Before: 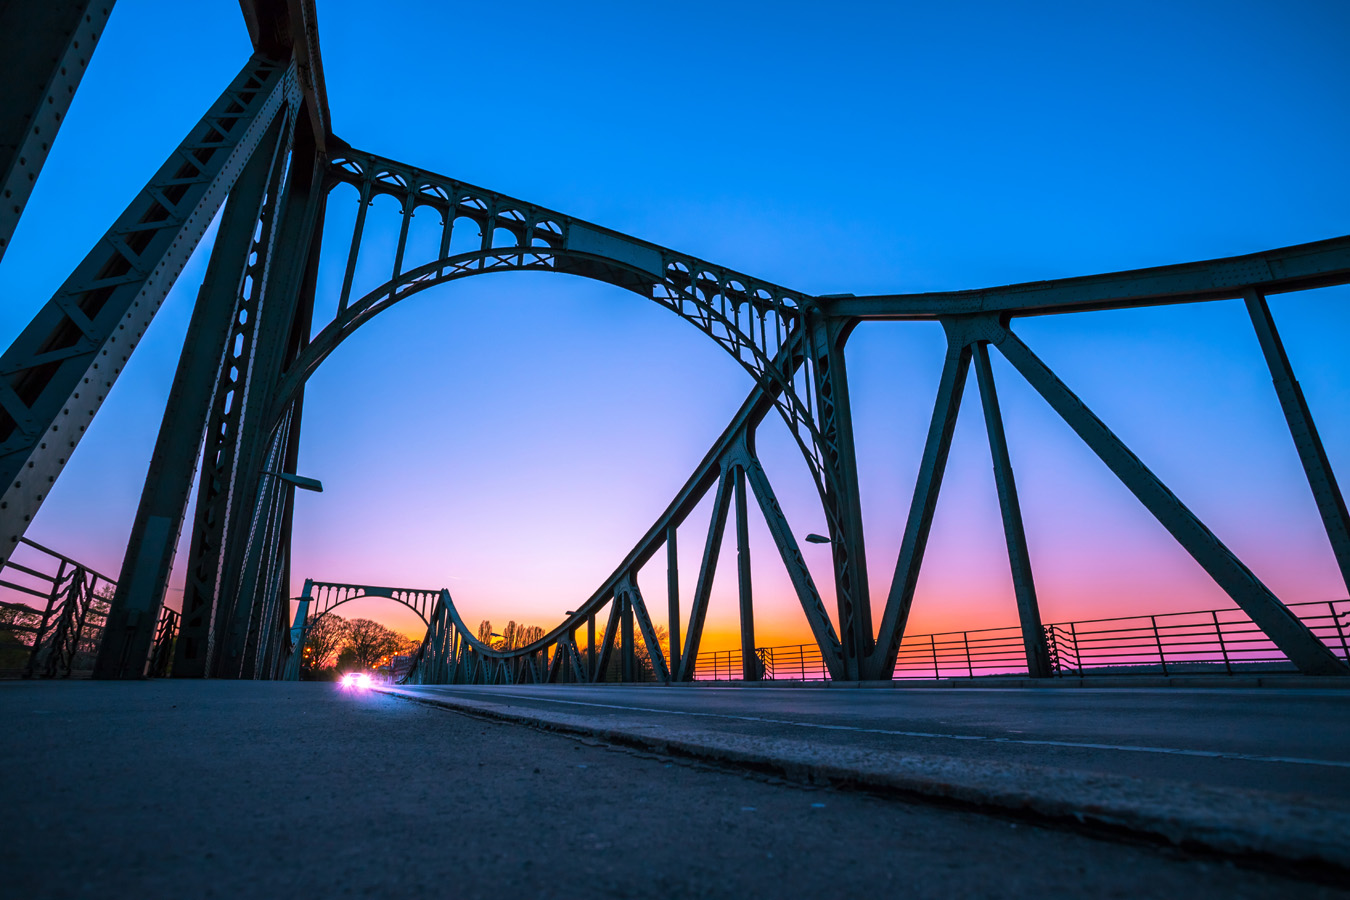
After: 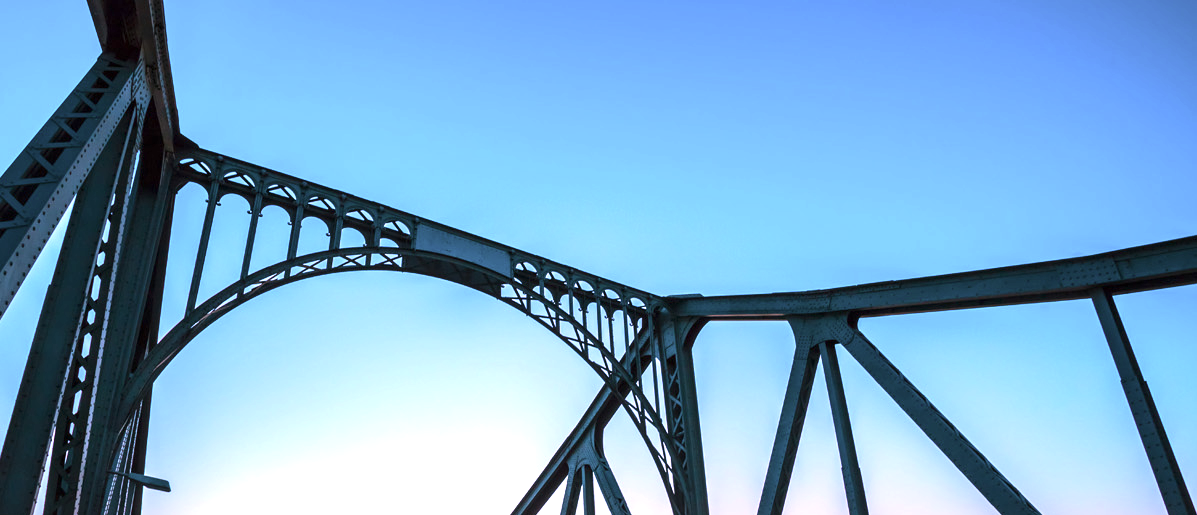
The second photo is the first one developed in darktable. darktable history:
crop and rotate: left 11.33%, bottom 42.729%
contrast brightness saturation: contrast 0.101, saturation -0.29
exposure: exposure 1.263 EV, compensate exposure bias true, compensate highlight preservation false
